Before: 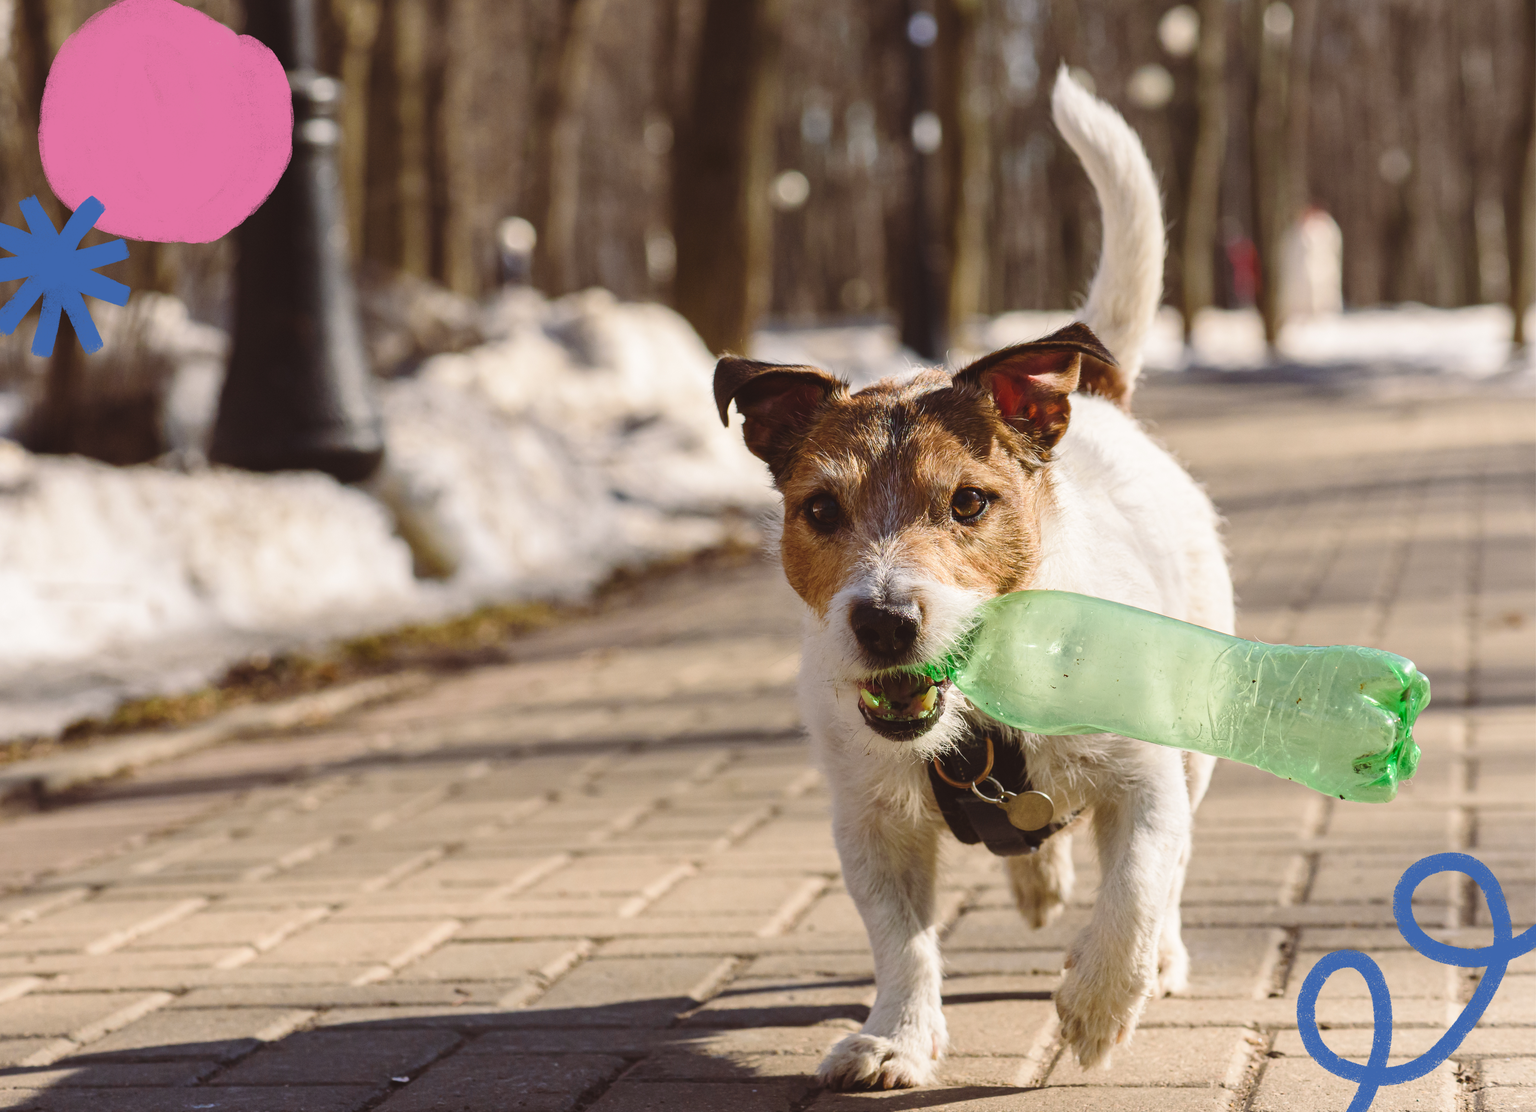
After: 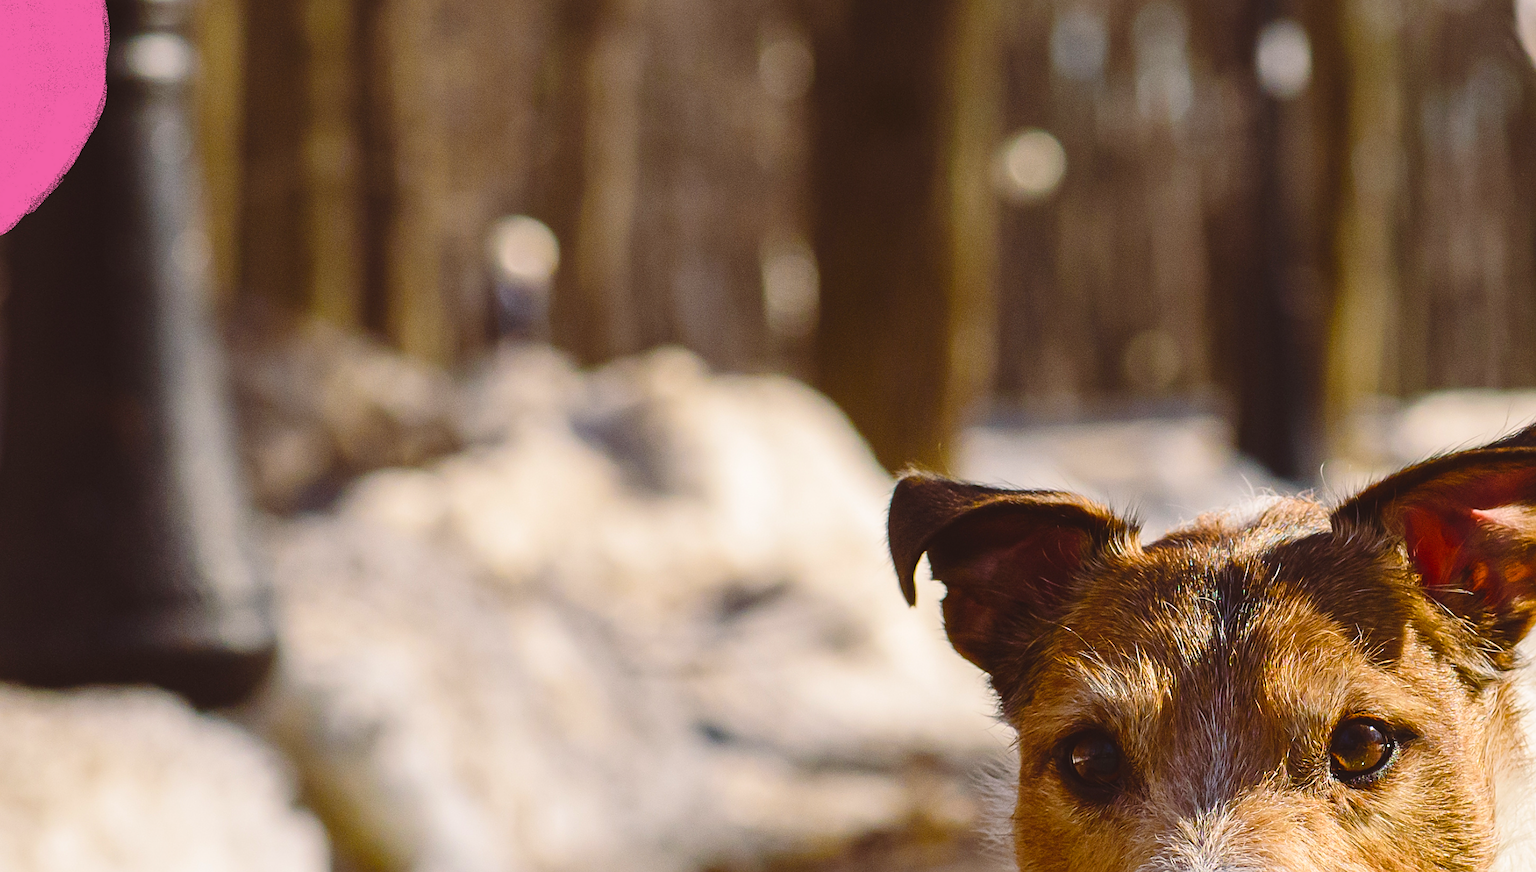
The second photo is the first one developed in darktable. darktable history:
sharpen: on, module defaults
color balance rgb: perceptual saturation grading › global saturation 25%, global vibrance 20%
crop: left 15.306%, top 9.065%, right 30.789%, bottom 48.638%
